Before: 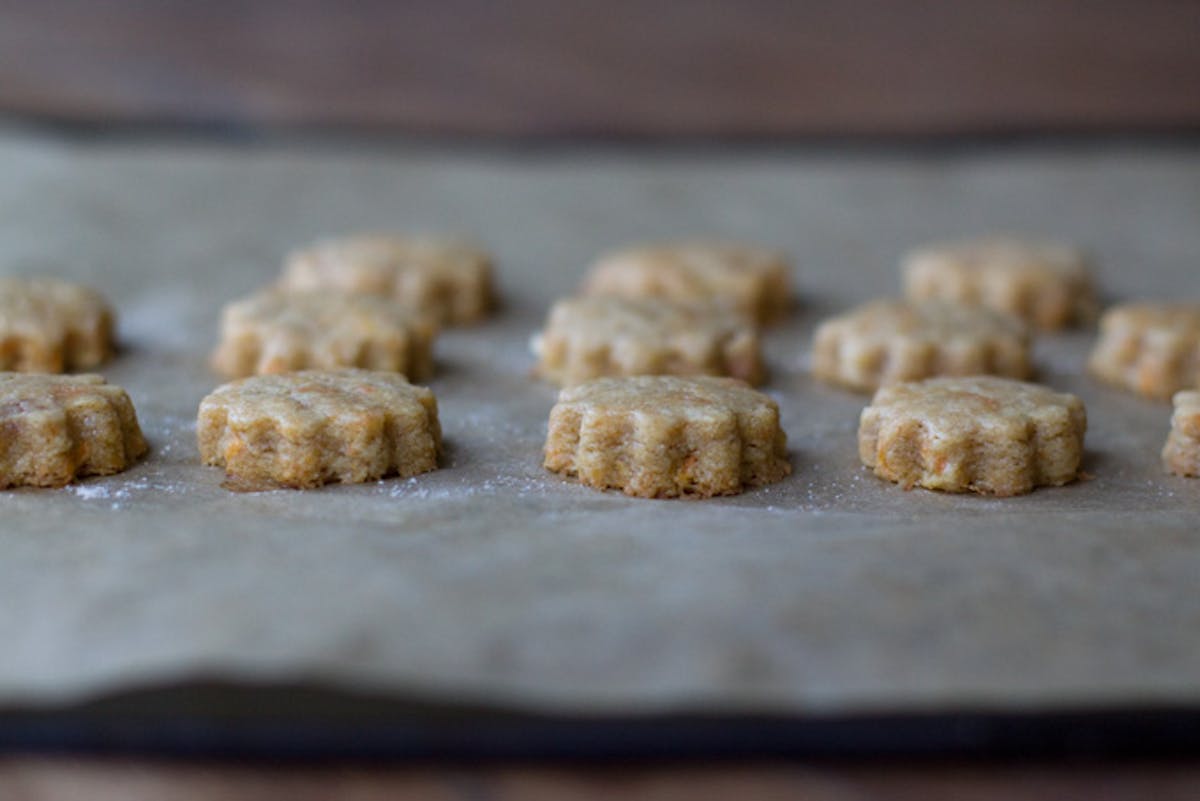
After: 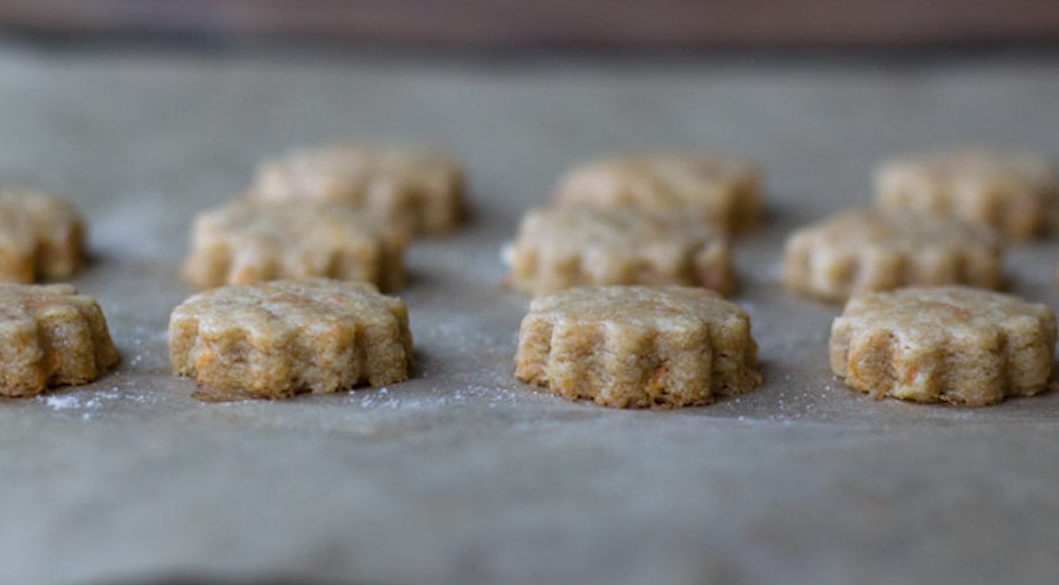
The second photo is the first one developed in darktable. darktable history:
crop and rotate: left 2.438%, top 11.249%, right 9.303%, bottom 15.71%
contrast brightness saturation: saturation -0.045
